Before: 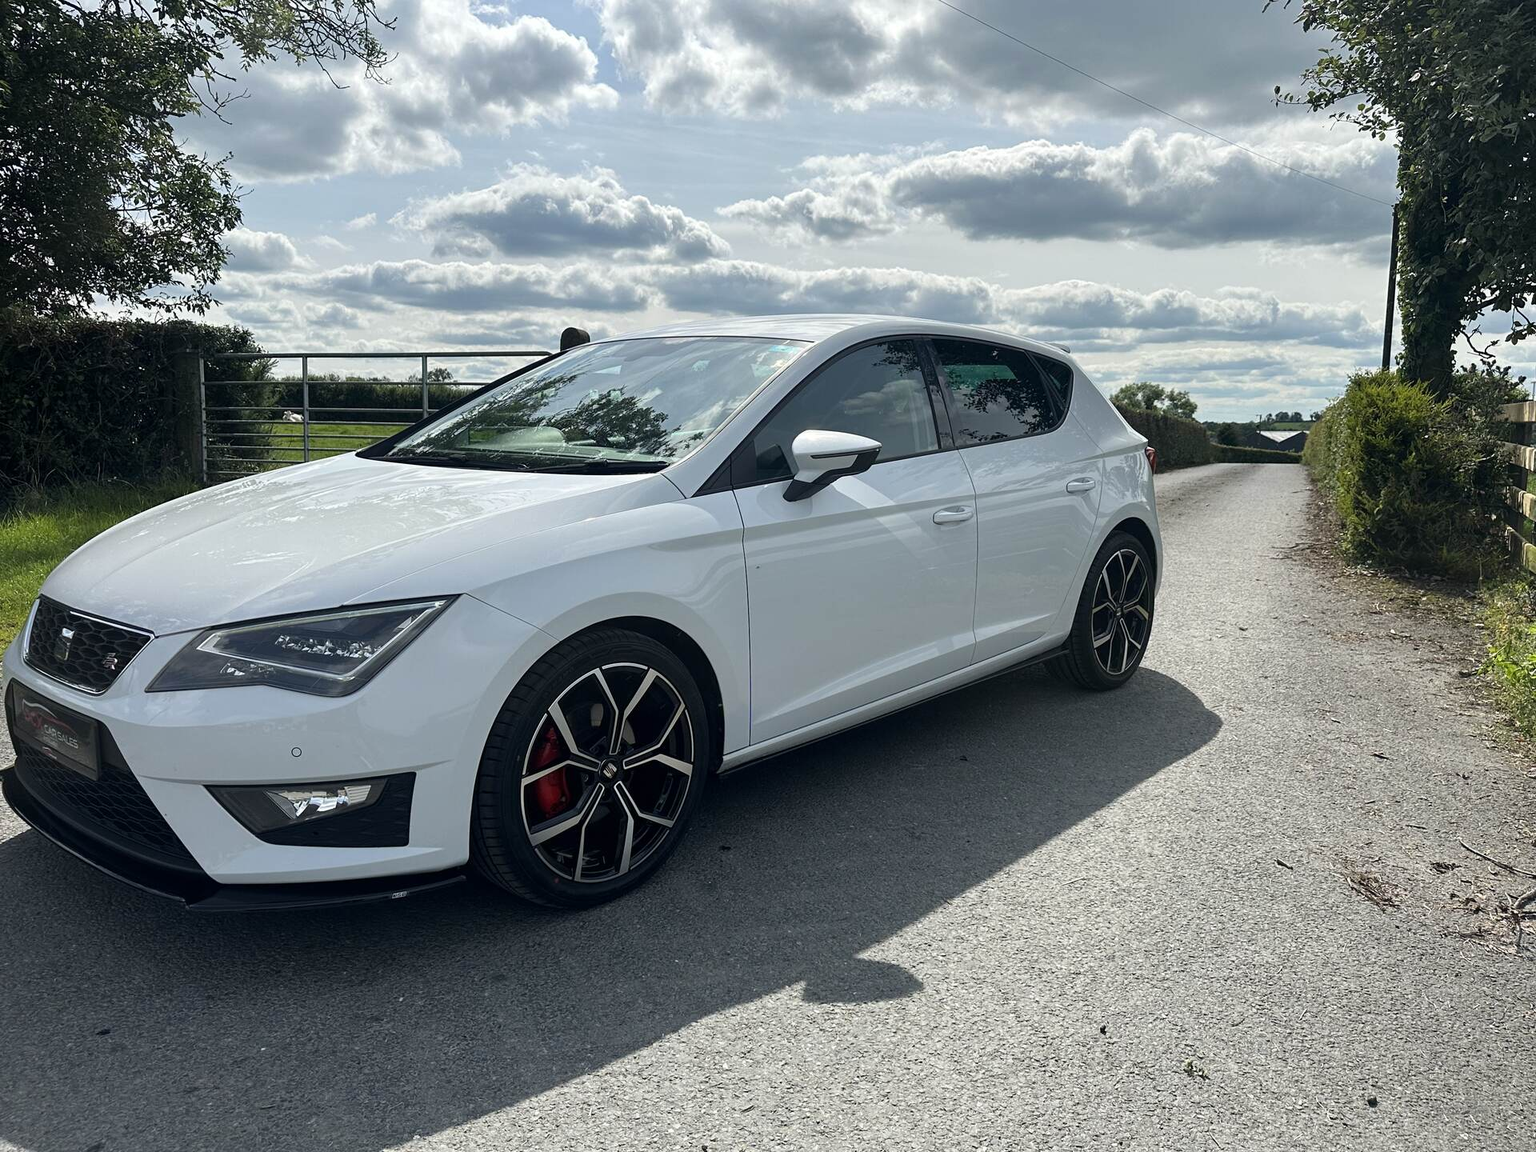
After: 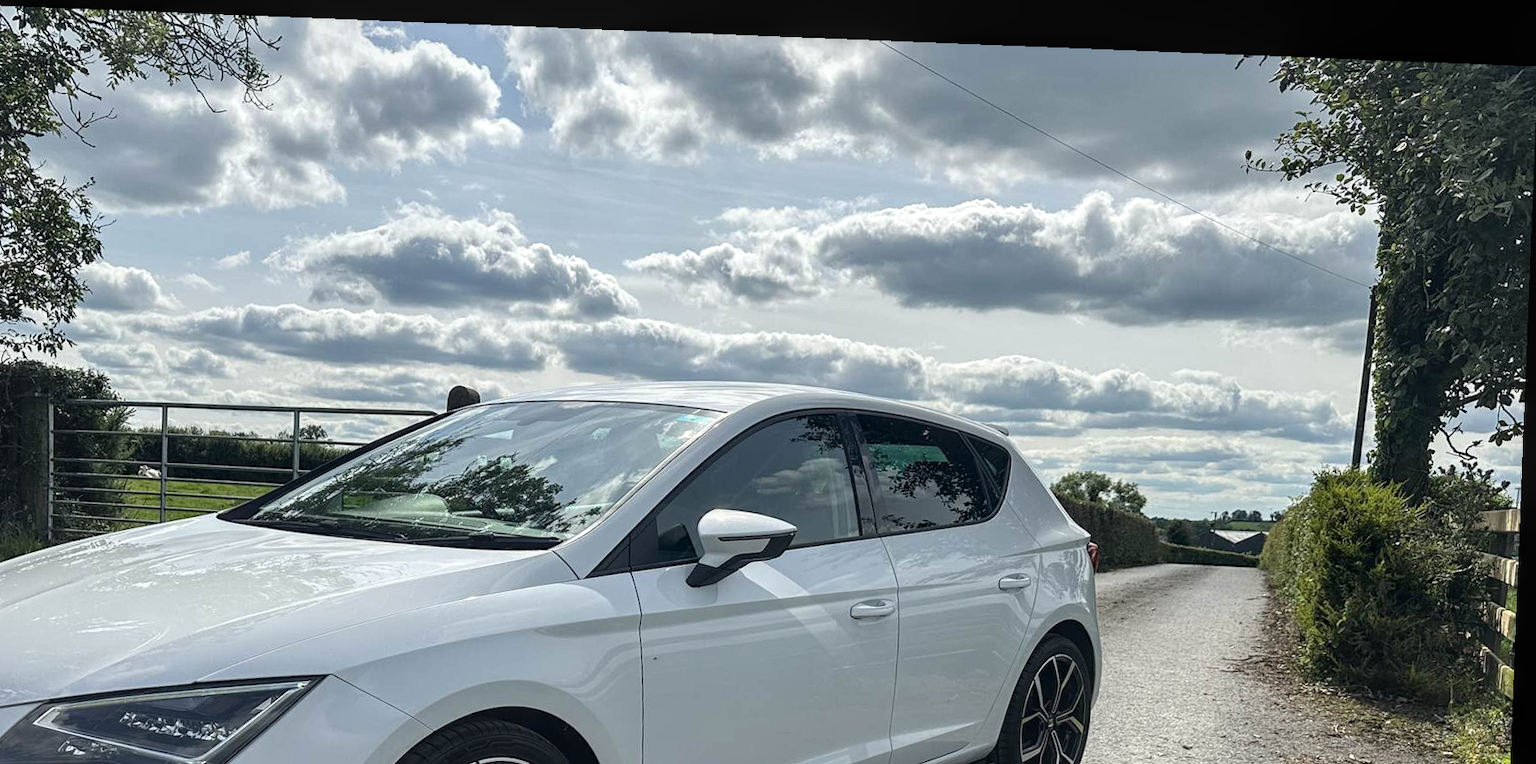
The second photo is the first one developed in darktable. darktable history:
rotate and perspective: rotation 2.27°, automatic cropping off
local contrast: on, module defaults
crop and rotate: left 11.812%, bottom 42.776%
levels: levels [0, 0.492, 0.984]
